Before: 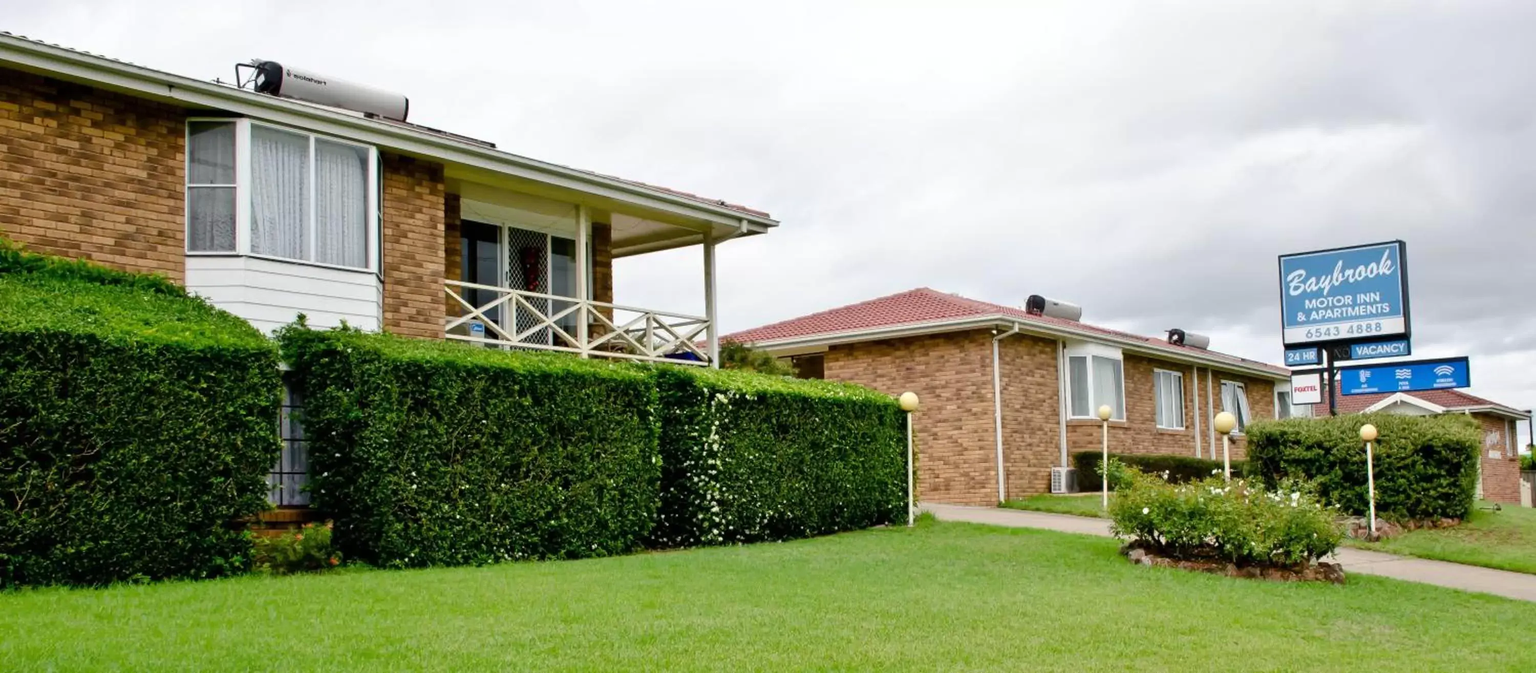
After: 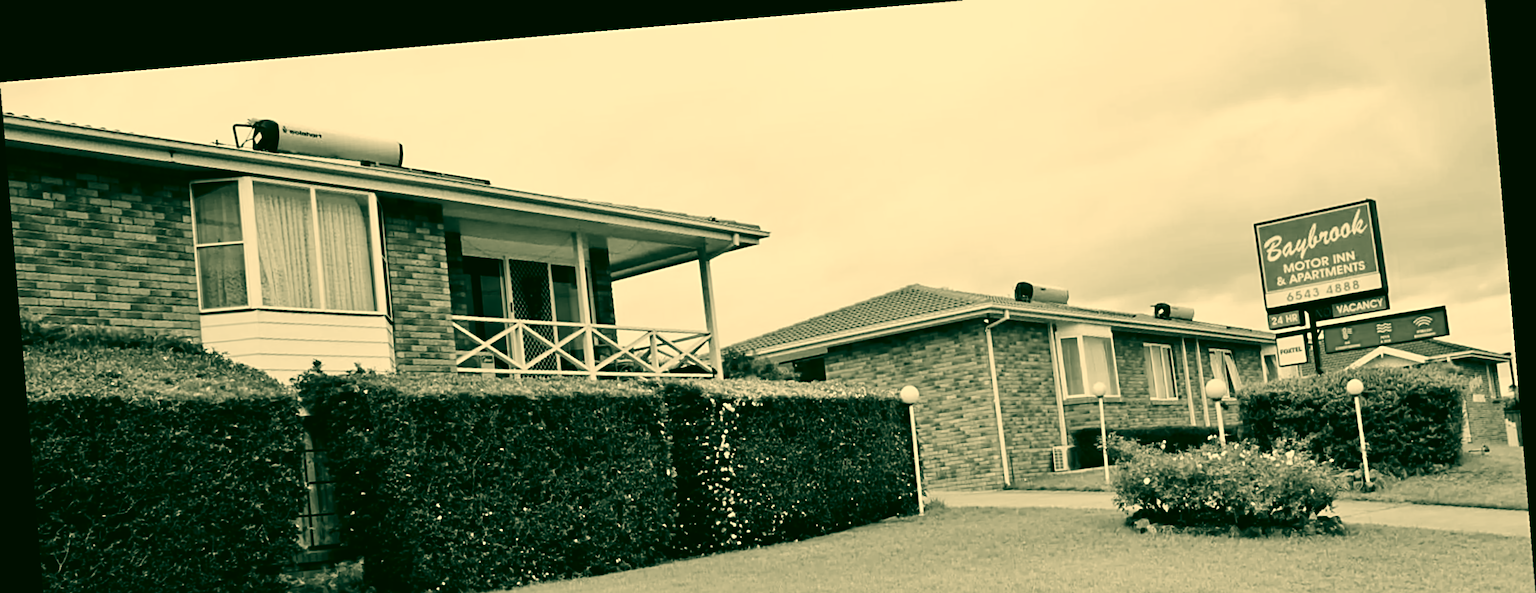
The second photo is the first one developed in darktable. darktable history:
color calibration: output R [0.948, 0.091, -0.04, 0], output G [-0.3, 1.384, -0.085, 0], output B [-0.108, 0.061, 1.08, 0], illuminant as shot in camera, x 0.484, y 0.43, temperature 2405.29 K
white balance: red 0.931, blue 1.11
sharpen: radius 3.119
color correction: highlights a* 5.62, highlights b* 33.57, shadows a* -25.86, shadows b* 4.02
crop: top 5.667%, bottom 17.637%
rotate and perspective: rotation -4.86°, automatic cropping off
lowpass: radius 0.76, contrast 1.56, saturation 0, unbound 0
color balance rgb: linear chroma grading › shadows -8%, linear chroma grading › global chroma 10%, perceptual saturation grading › global saturation 2%, perceptual saturation grading › highlights -2%, perceptual saturation grading › mid-tones 4%, perceptual saturation grading › shadows 8%, perceptual brilliance grading › global brilliance 2%, perceptual brilliance grading › highlights -4%, global vibrance 16%, saturation formula JzAzBz (2021)
